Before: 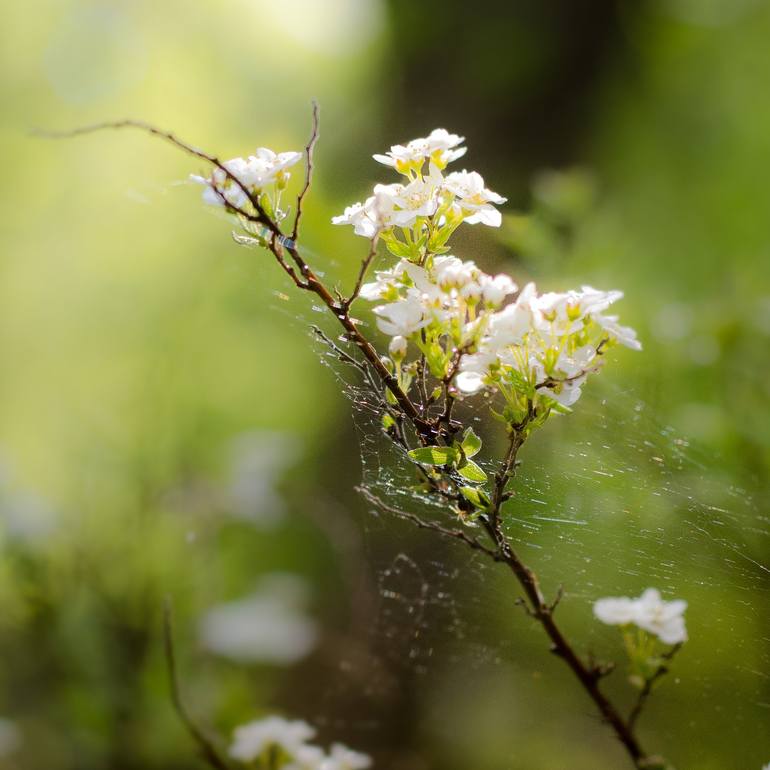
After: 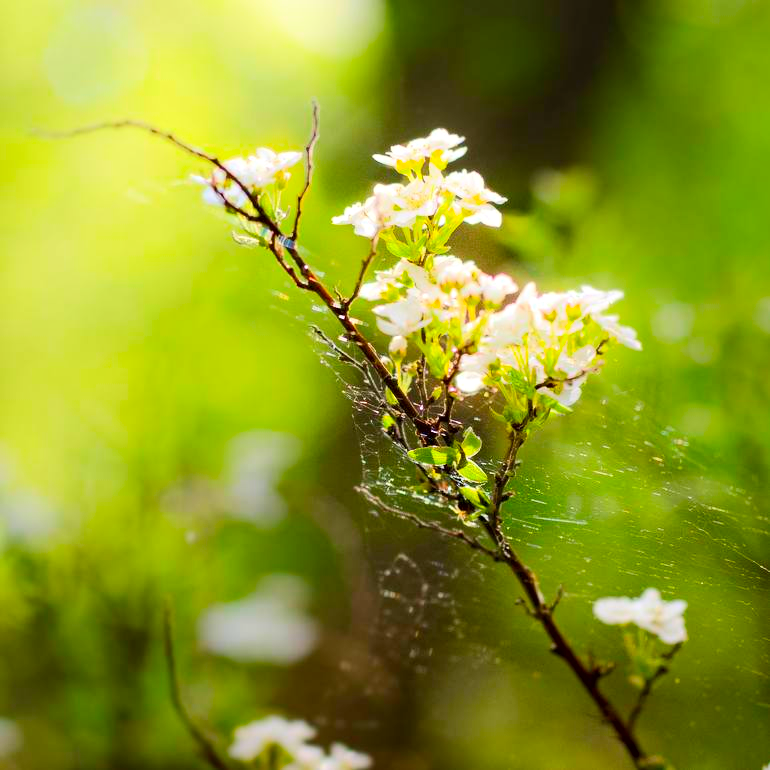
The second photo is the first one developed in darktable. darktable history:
contrast brightness saturation: contrast 0.2, brightness 0.2, saturation 0.8
contrast equalizer: y [[0.5, 0.5, 0.544, 0.569, 0.5, 0.5], [0.5 ×6], [0.5 ×6], [0 ×6], [0 ×6]]
